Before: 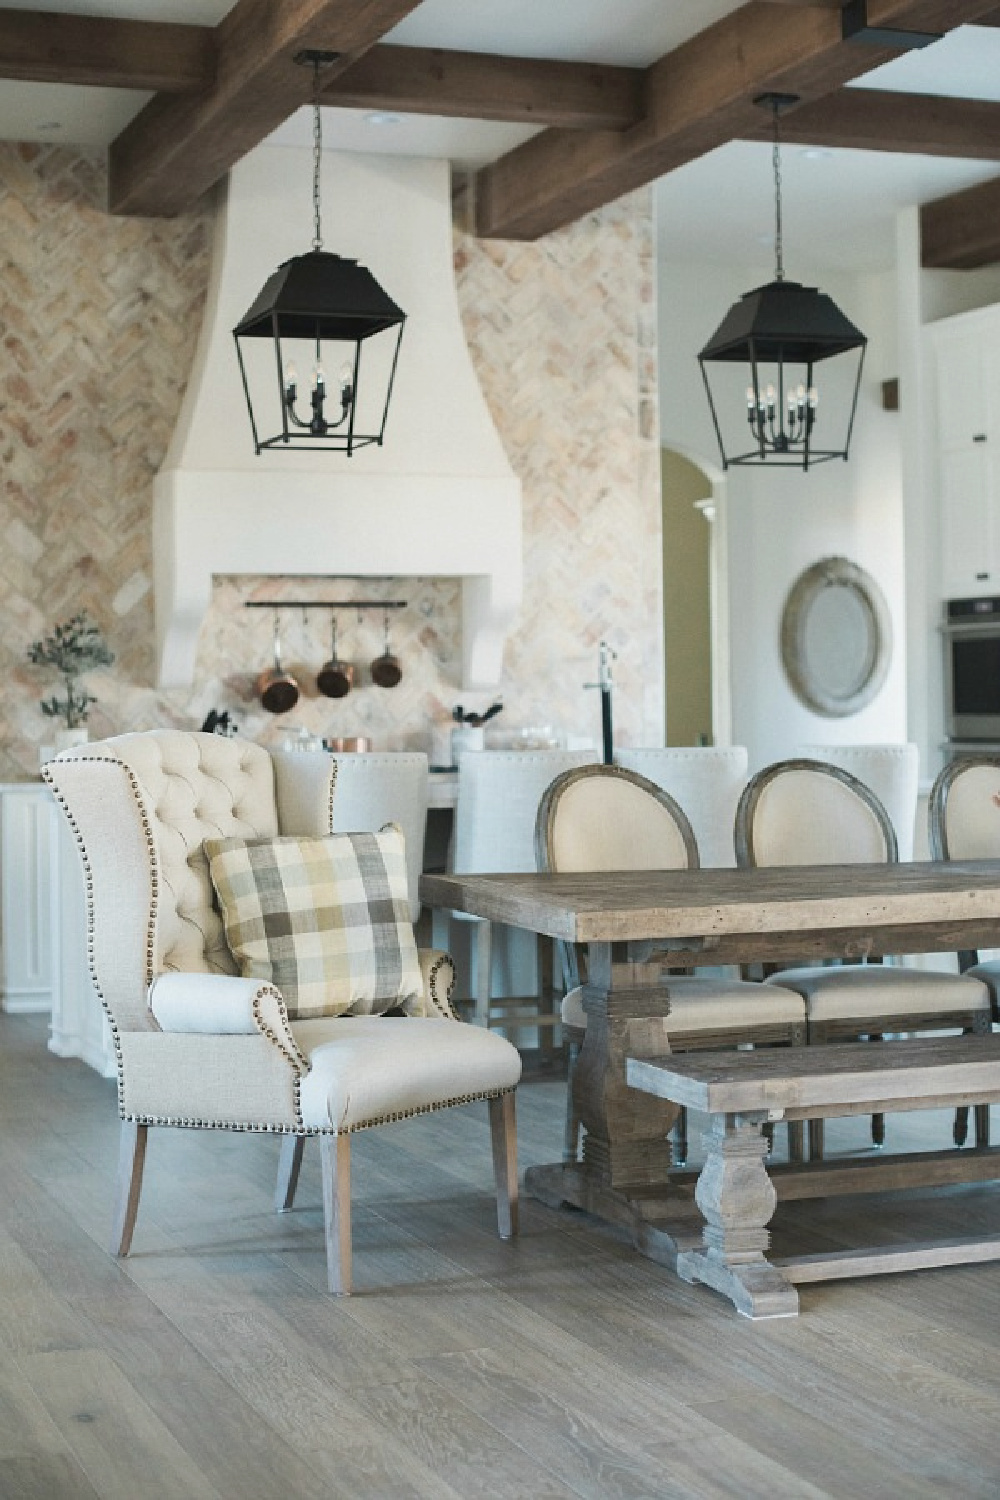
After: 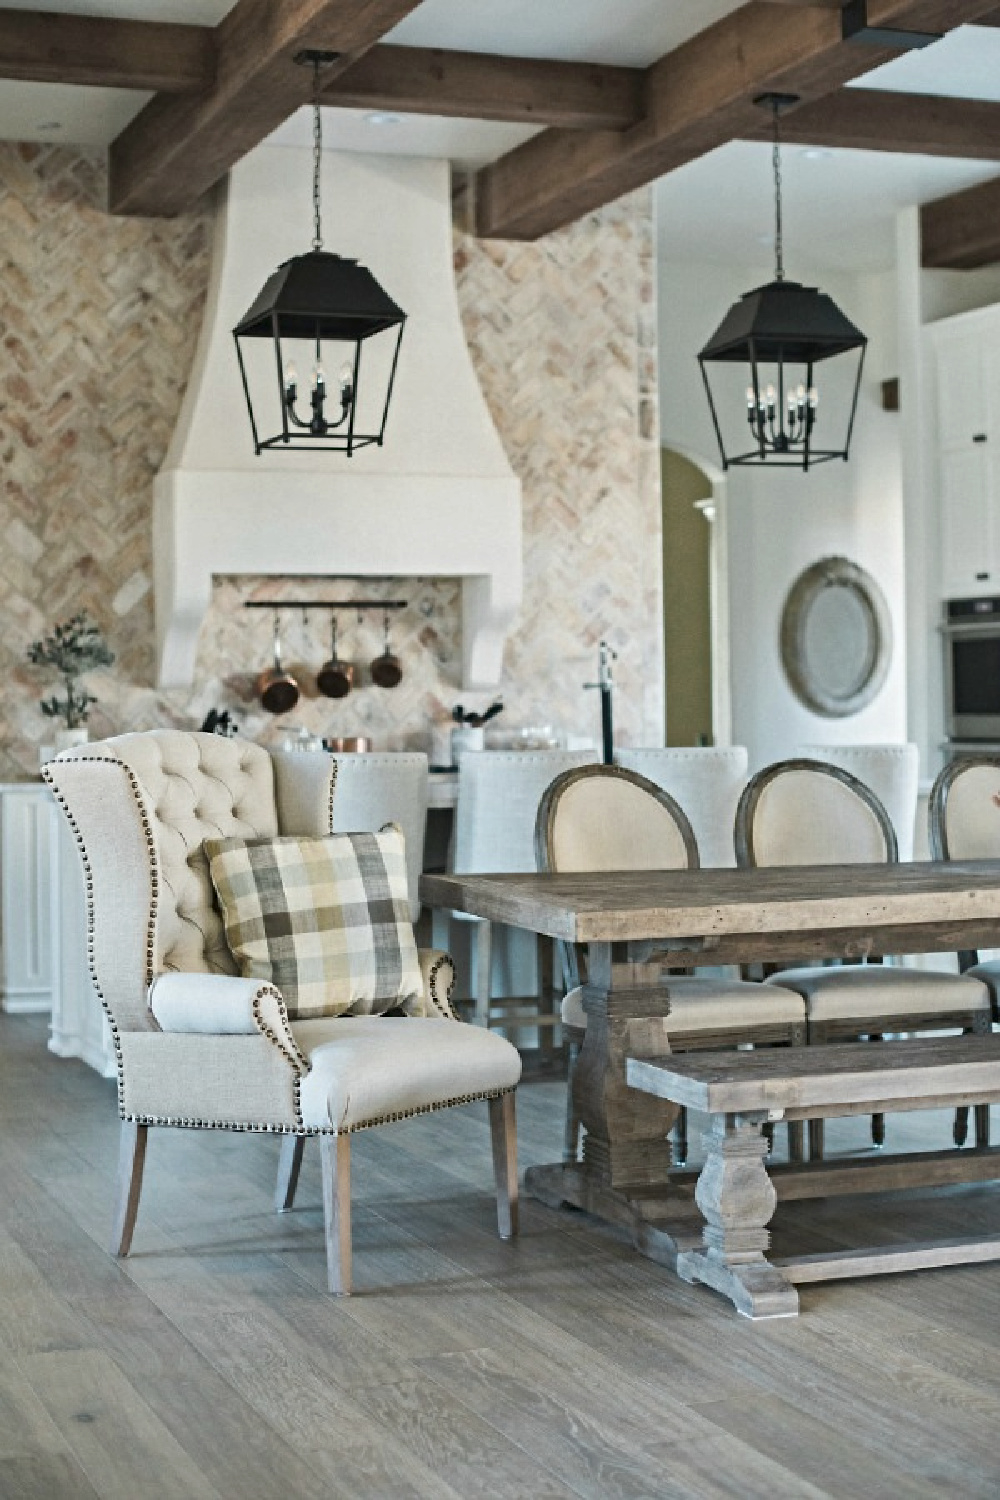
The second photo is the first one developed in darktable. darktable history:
contrast equalizer: y [[0.5, 0.5, 0.501, 0.63, 0.504, 0.5], [0.5 ×6], [0.5 ×6], [0 ×6], [0 ×6]]
shadows and highlights: white point adjustment 0.047, soften with gaussian
